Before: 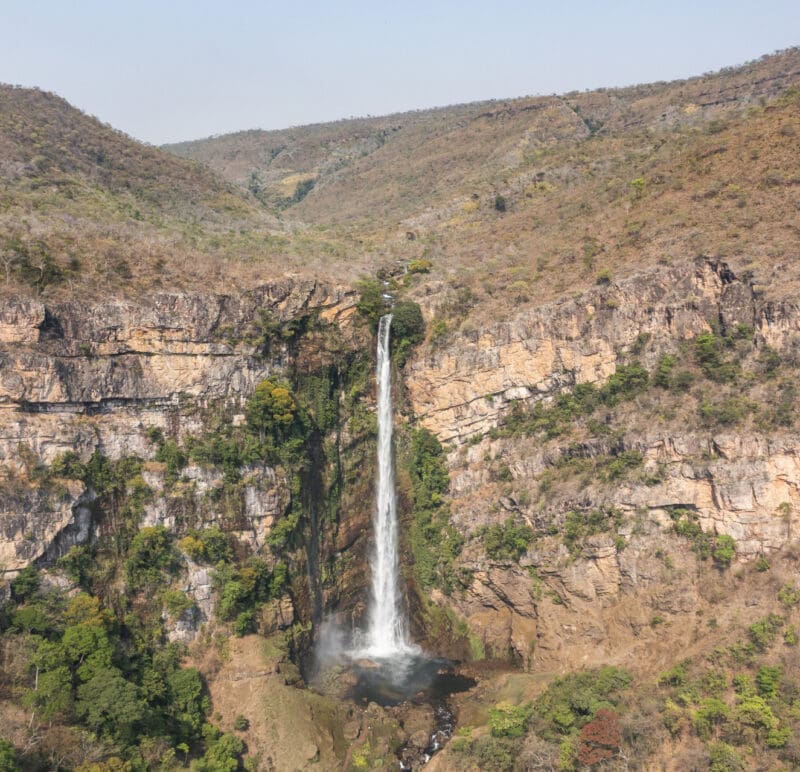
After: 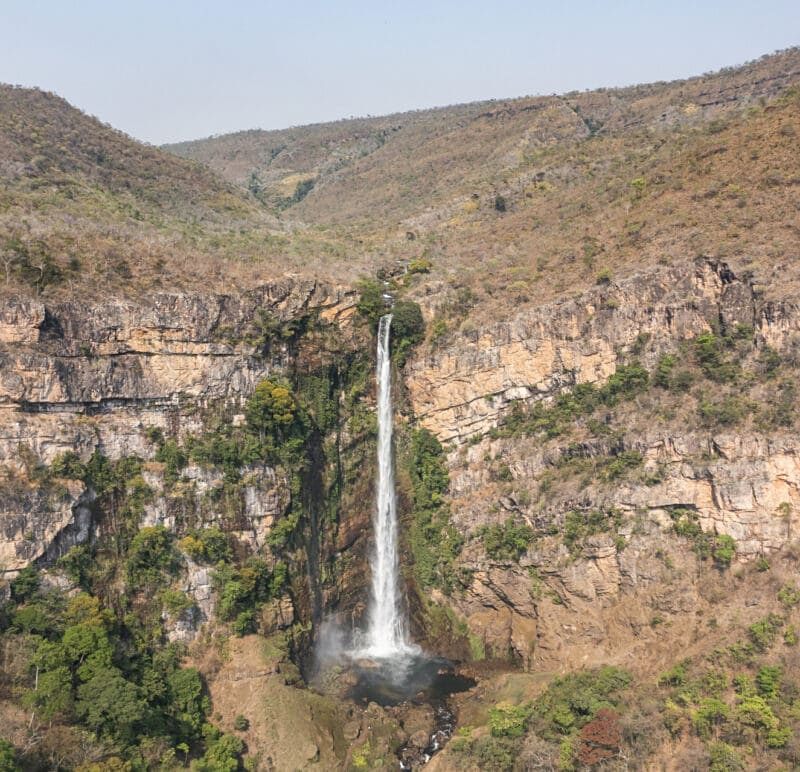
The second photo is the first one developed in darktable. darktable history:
sharpen: amount 0.206
